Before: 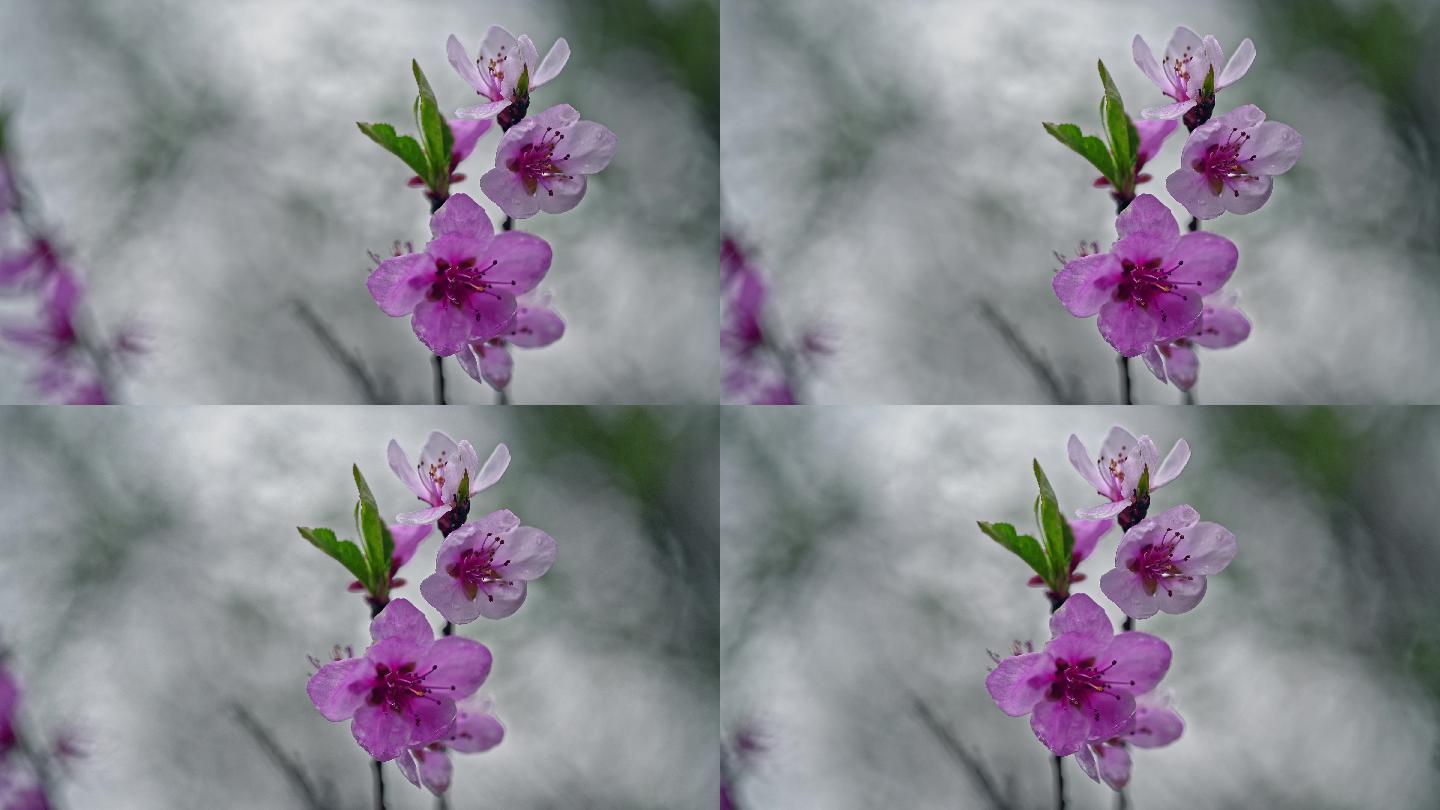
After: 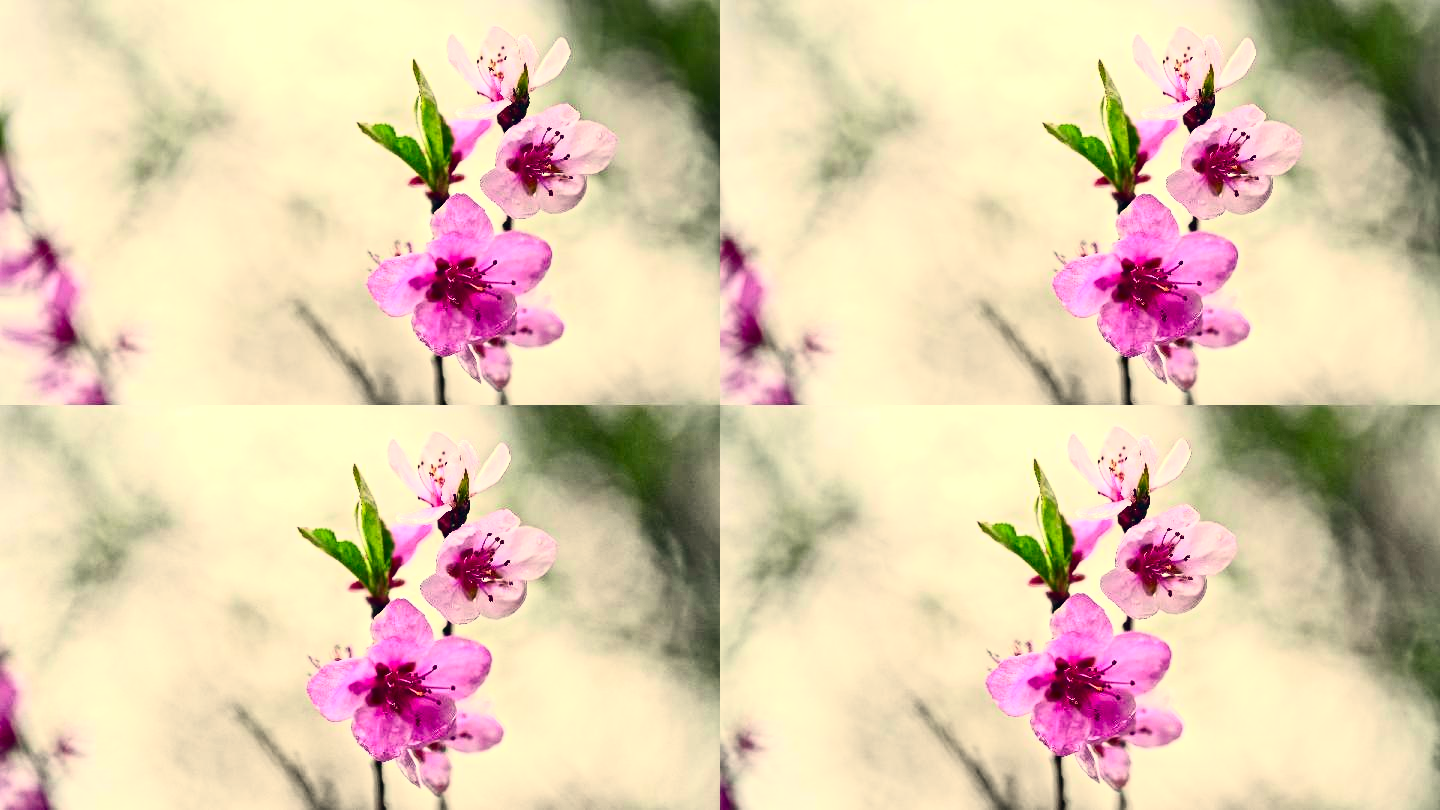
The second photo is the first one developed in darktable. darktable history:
exposure: black level correction 0.001, exposure 0.955 EV, compensate exposure bias true, compensate highlight preservation false
white balance: red 1.123, blue 0.83
contrast brightness saturation: contrast 0.4, brightness 0.05, saturation 0.25
